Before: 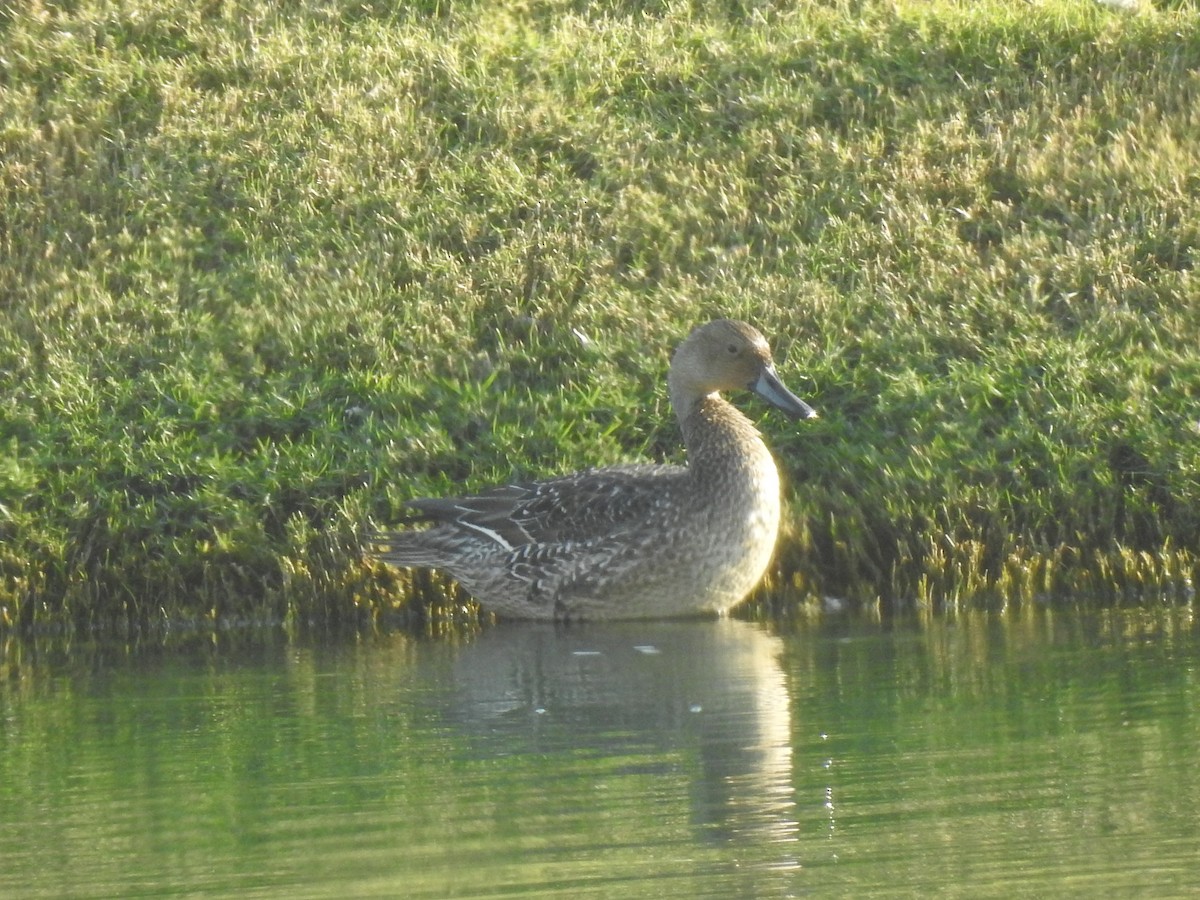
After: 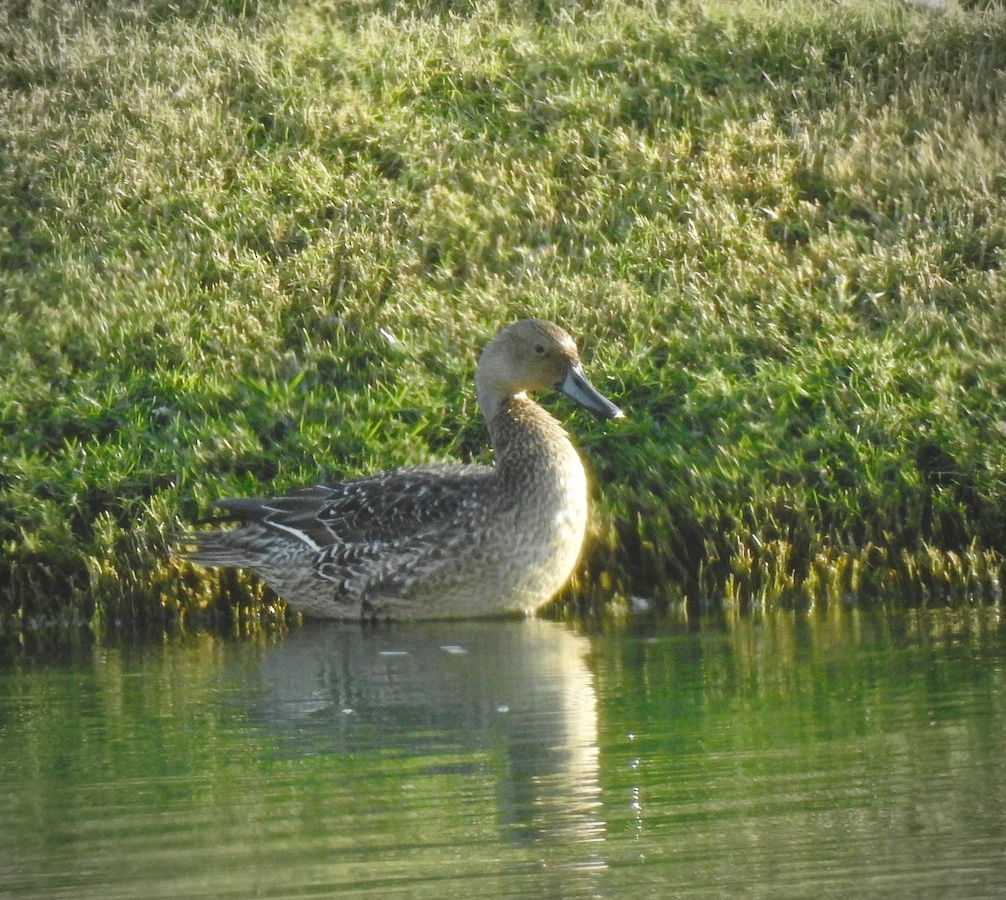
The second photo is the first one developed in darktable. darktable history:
crop: left 16.145%
vignetting: fall-off radius 60%, automatic ratio true
base curve: curves: ch0 [(0, 0) (0.073, 0.04) (0.157, 0.139) (0.492, 0.492) (0.758, 0.758) (1, 1)], preserve colors none
